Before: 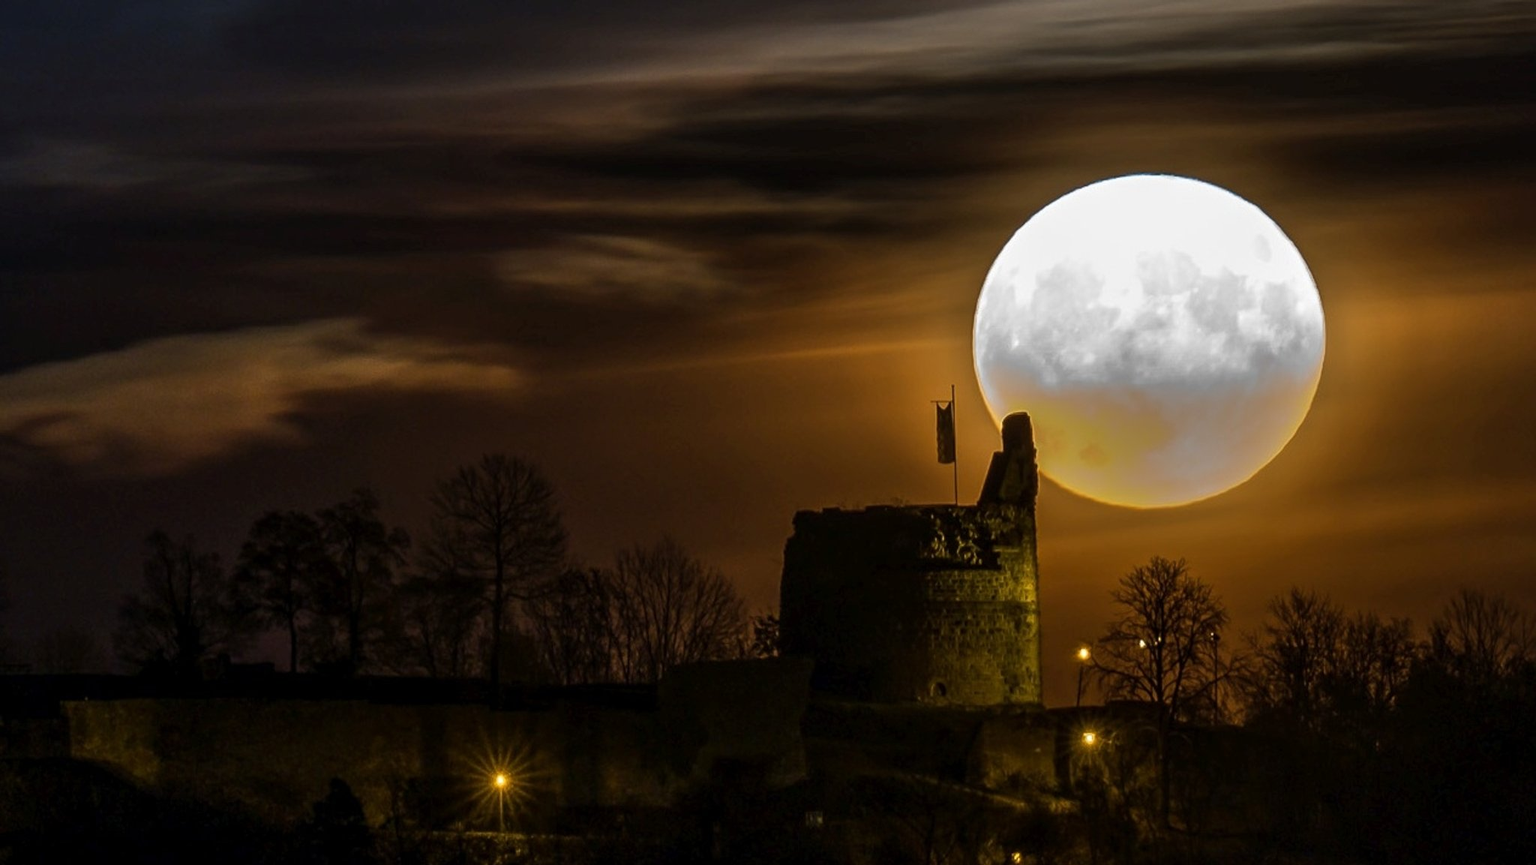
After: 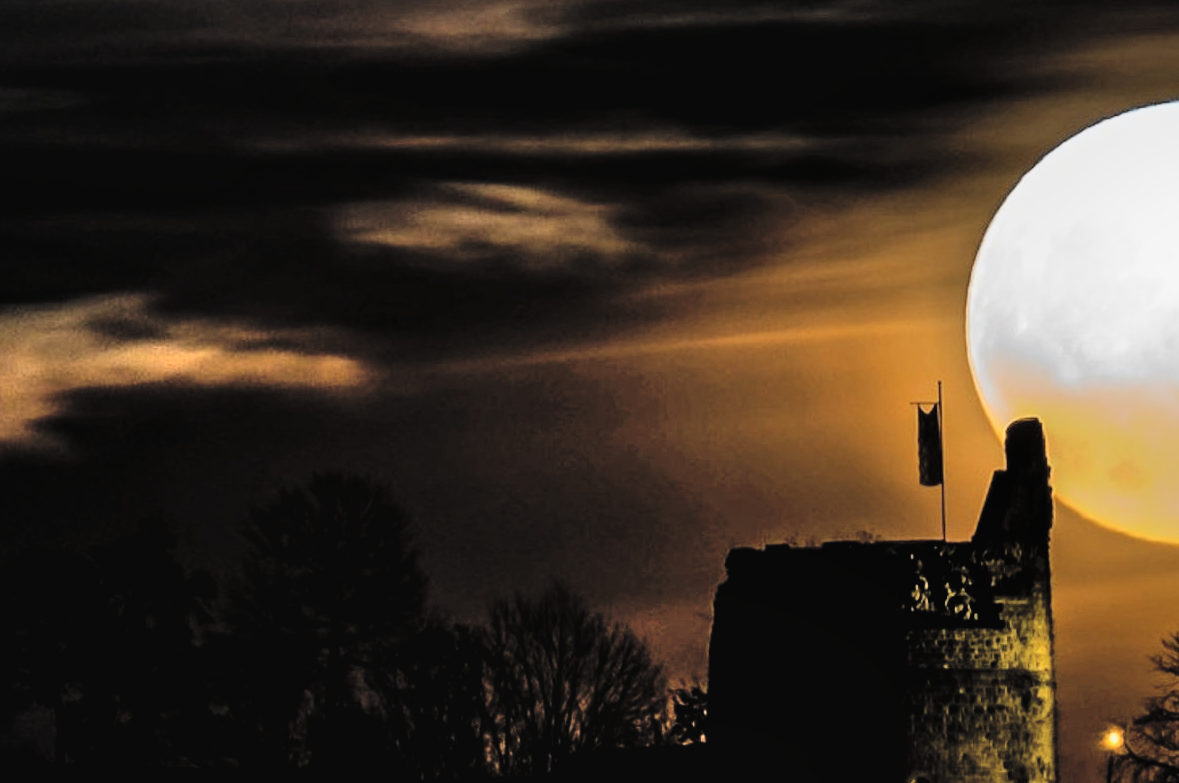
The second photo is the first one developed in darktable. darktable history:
shadows and highlights: highlights 71.8, soften with gaussian
filmic rgb: black relative exposure -5.1 EV, white relative exposure 3.97 EV, hardness 2.88, contrast 1.296, highlights saturation mix -31.23%
crop: left 16.189%, top 11.457%, right 26.23%, bottom 20.431%
contrast brightness saturation: contrast 0.098, brightness 0.299, saturation 0.139
